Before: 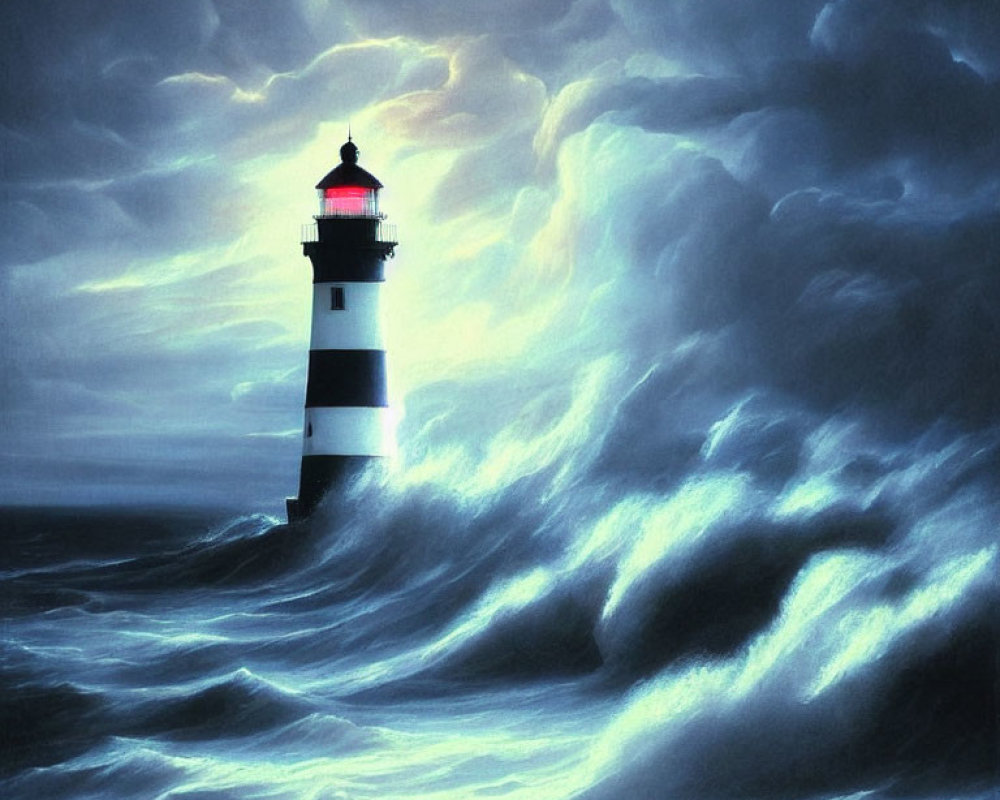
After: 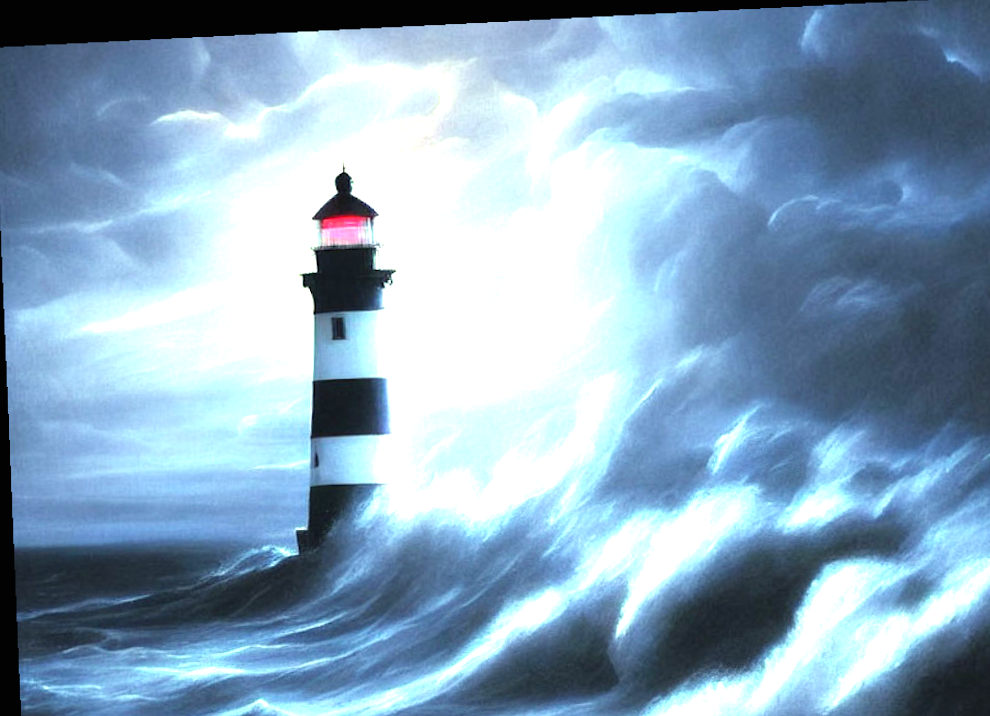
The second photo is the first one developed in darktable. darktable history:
exposure: black level correction 0, exposure 1.1 EV, compensate exposure bias true, compensate highlight preservation false
crop and rotate: angle 0.2°, left 0.275%, right 3.127%, bottom 14.18%
rotate and perspective: rotation -2.22°, lens shift (horizontal) -0.022, automatic cropping off
